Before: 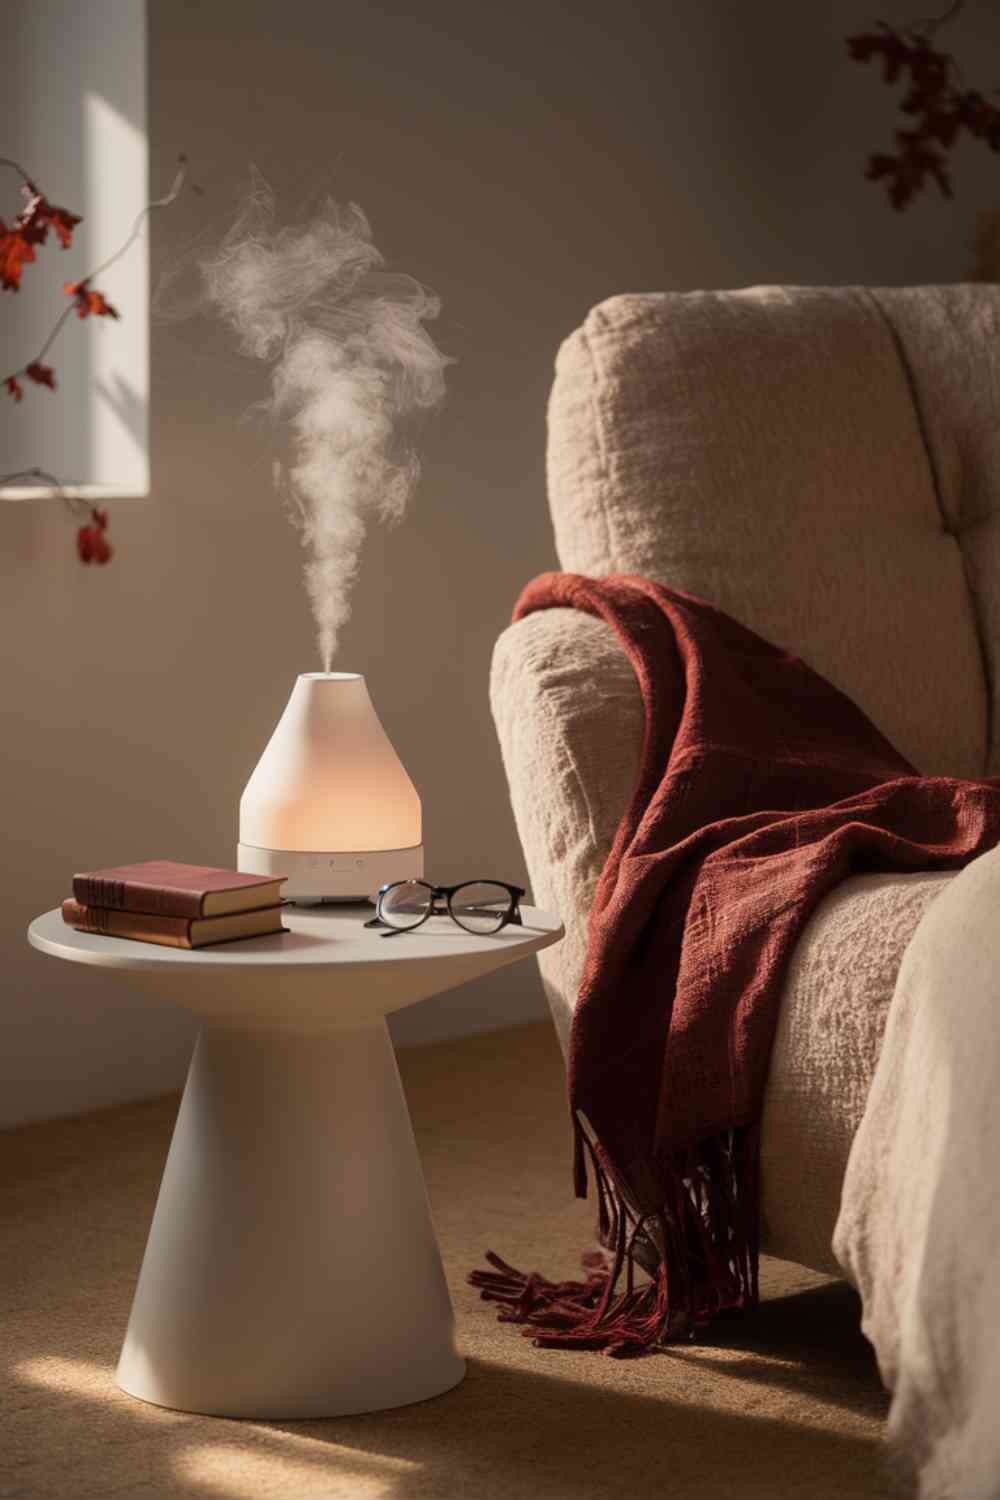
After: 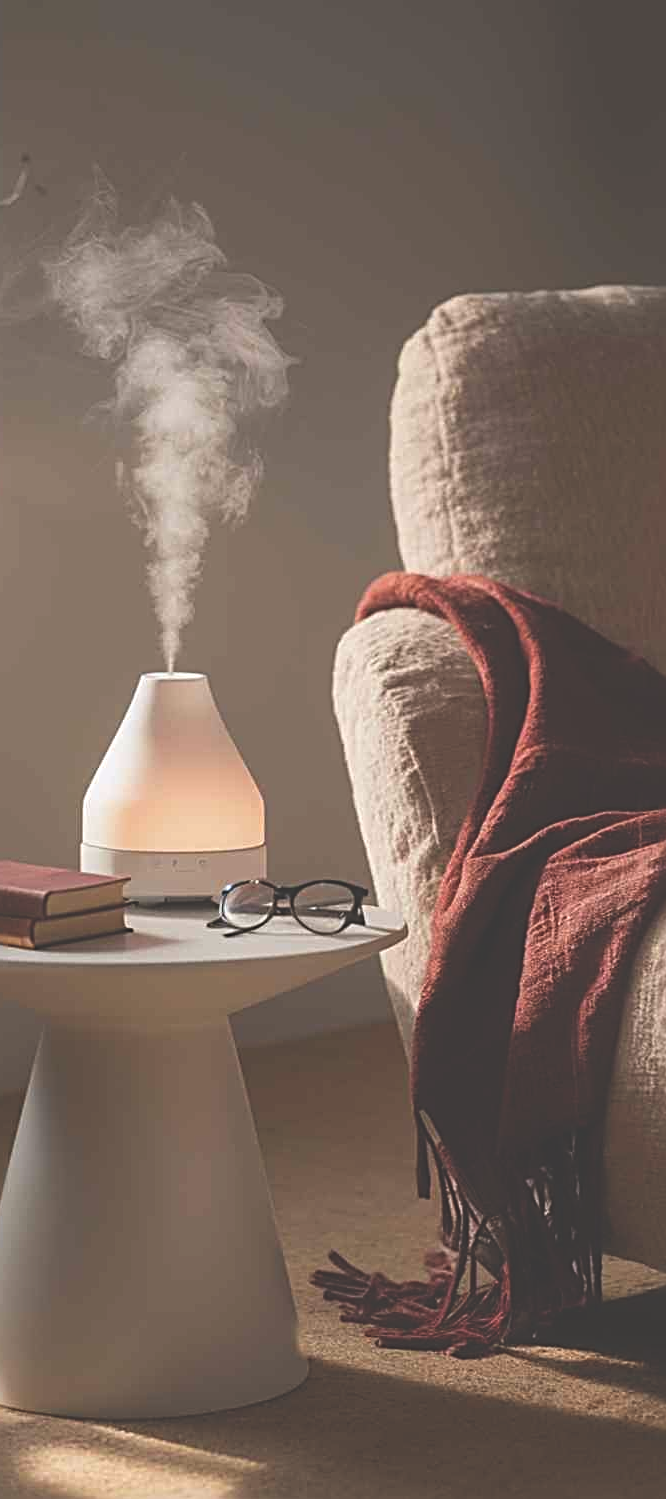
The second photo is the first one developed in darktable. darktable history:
sharpen: radius 2.817, amount 0.715
exposure: black level correction -0.041, exposure 0.064 EV, compensate highlight preservation false
white balance: red 0.98, blue 1.034
crop and rotate: left 15.754%, right 17.579%
